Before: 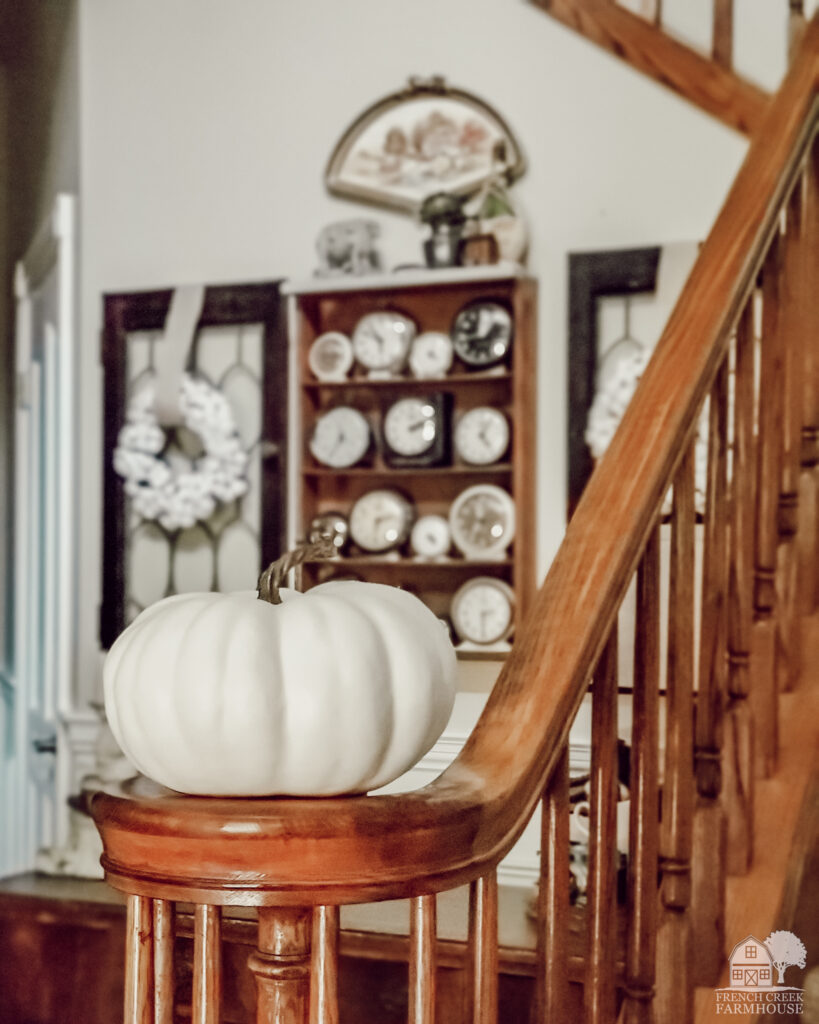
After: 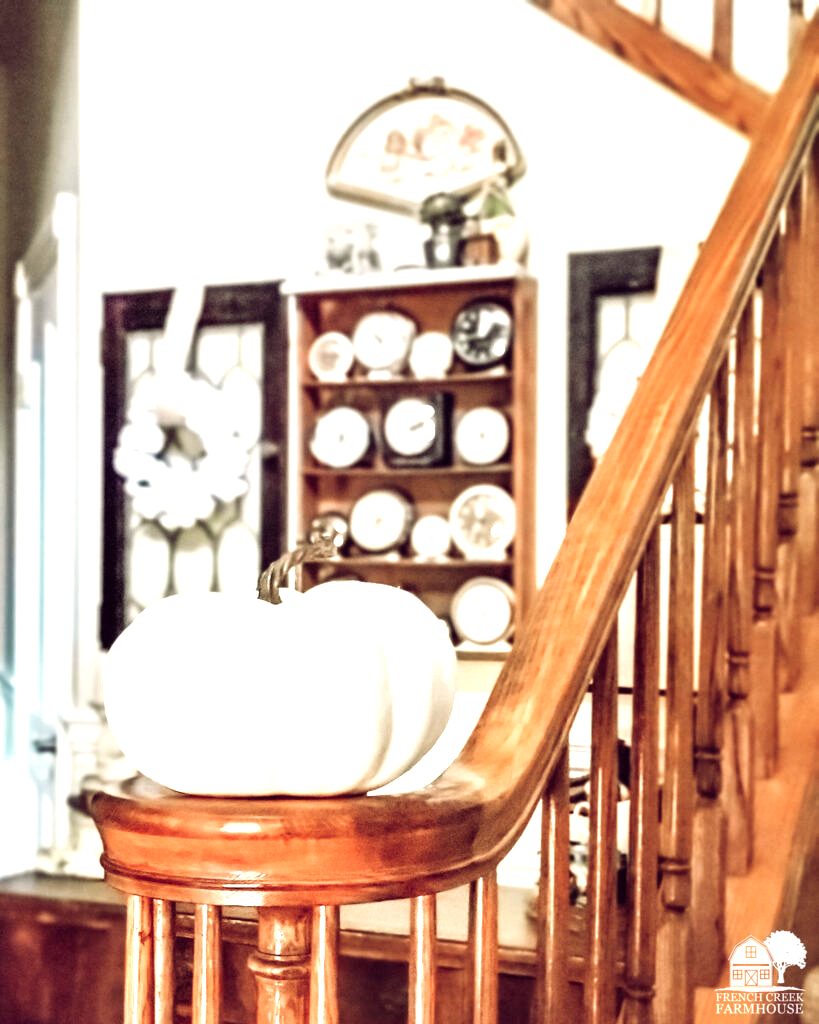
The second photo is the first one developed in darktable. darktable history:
exposure: exposure 1 EV, compensate highlight preservation false
tone equalizer: -8 EV -0.452 EV, -7 EV -0.359 EV, -6 EV -0.34 EV, -5 EV -0.198 EV, -3 EV 0.23 EV, -2 EV 0.359 EV, -1 EV 0.397 EV, +0 EV 0.399 EV, mask exposure compensation -0.512 EV
